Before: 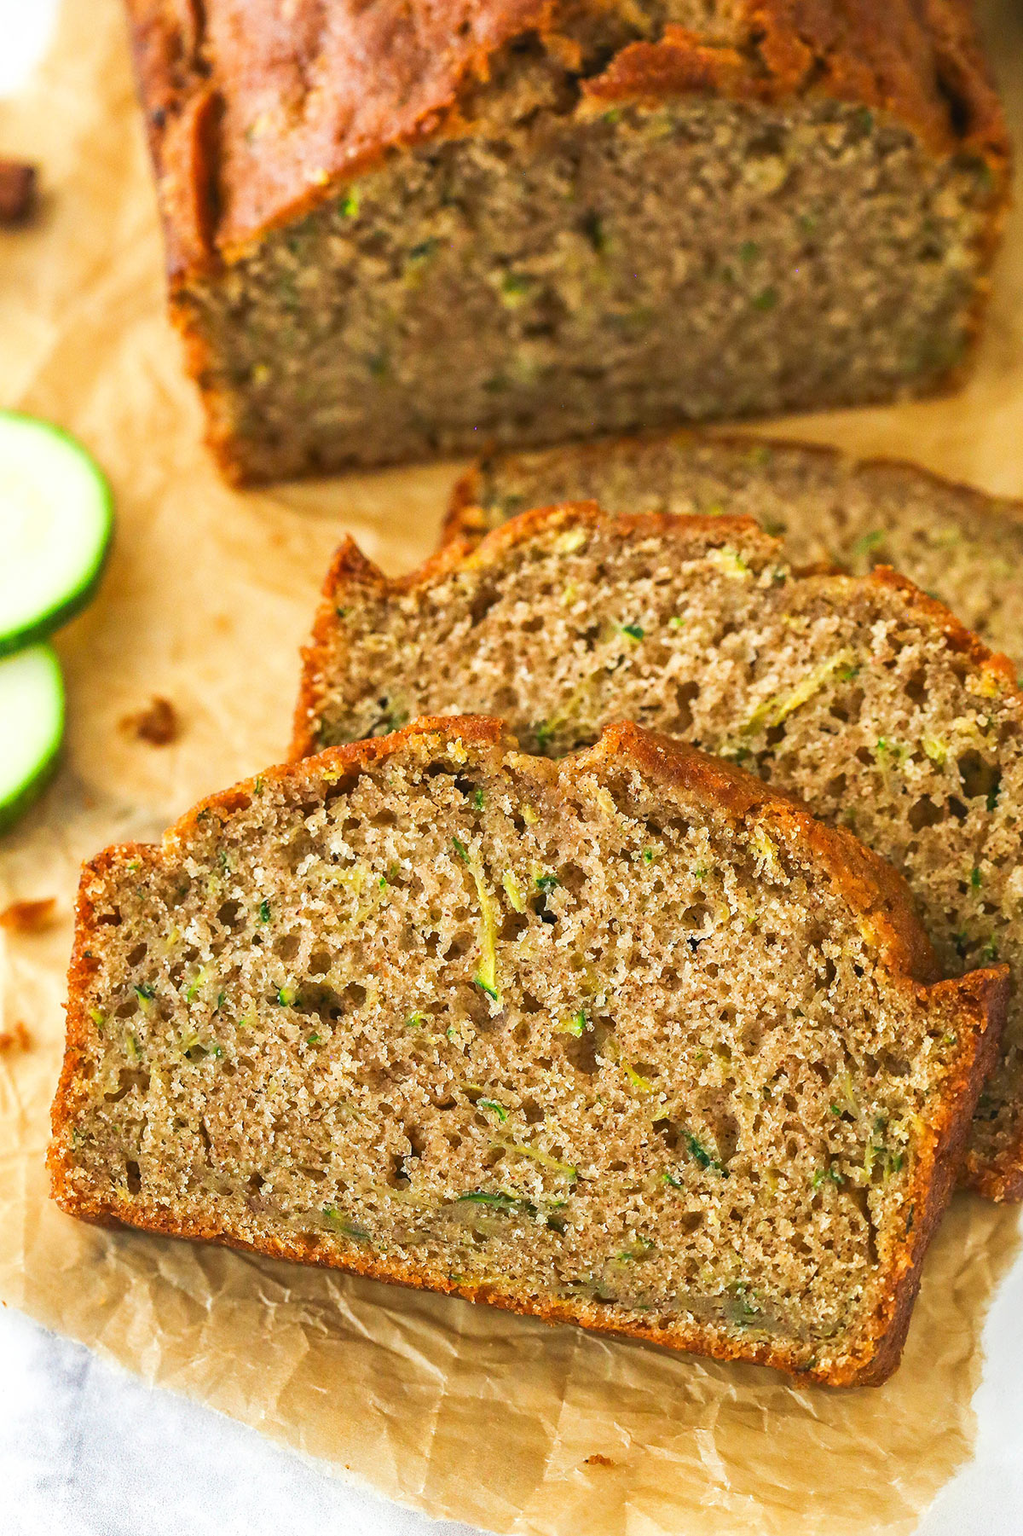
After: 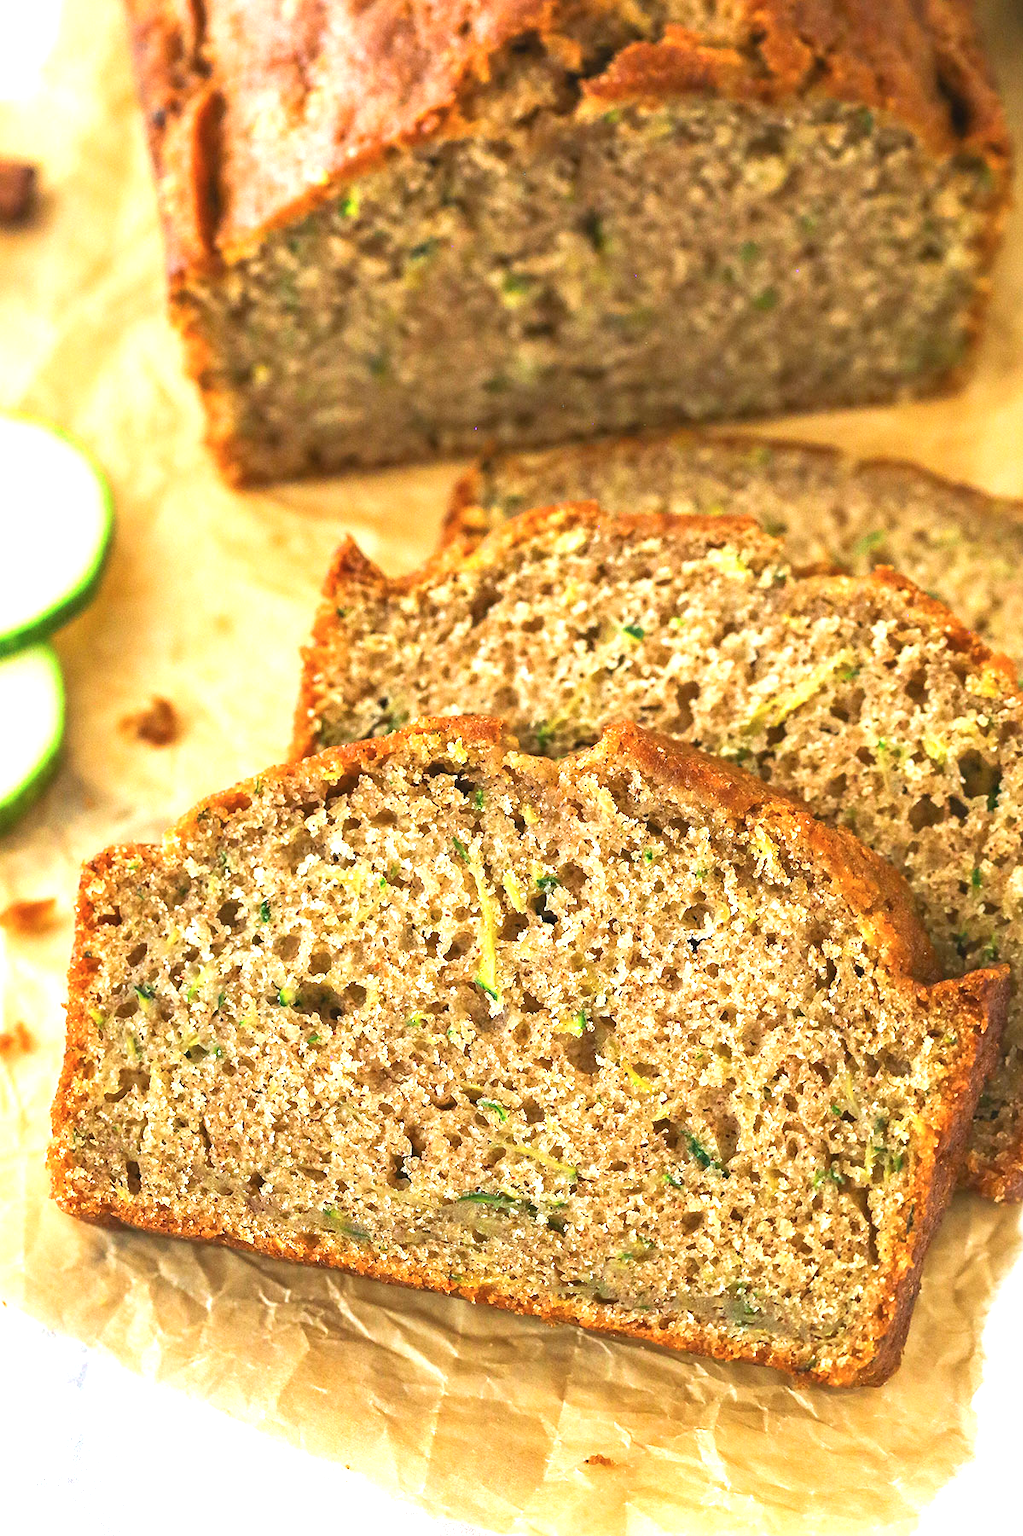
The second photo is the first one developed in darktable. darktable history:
contrast brightness saturation: contrast 0.006, saturation -0.066
exposure: black level correction 0, exposure 0.695 EV, compensate highlight preservation false
